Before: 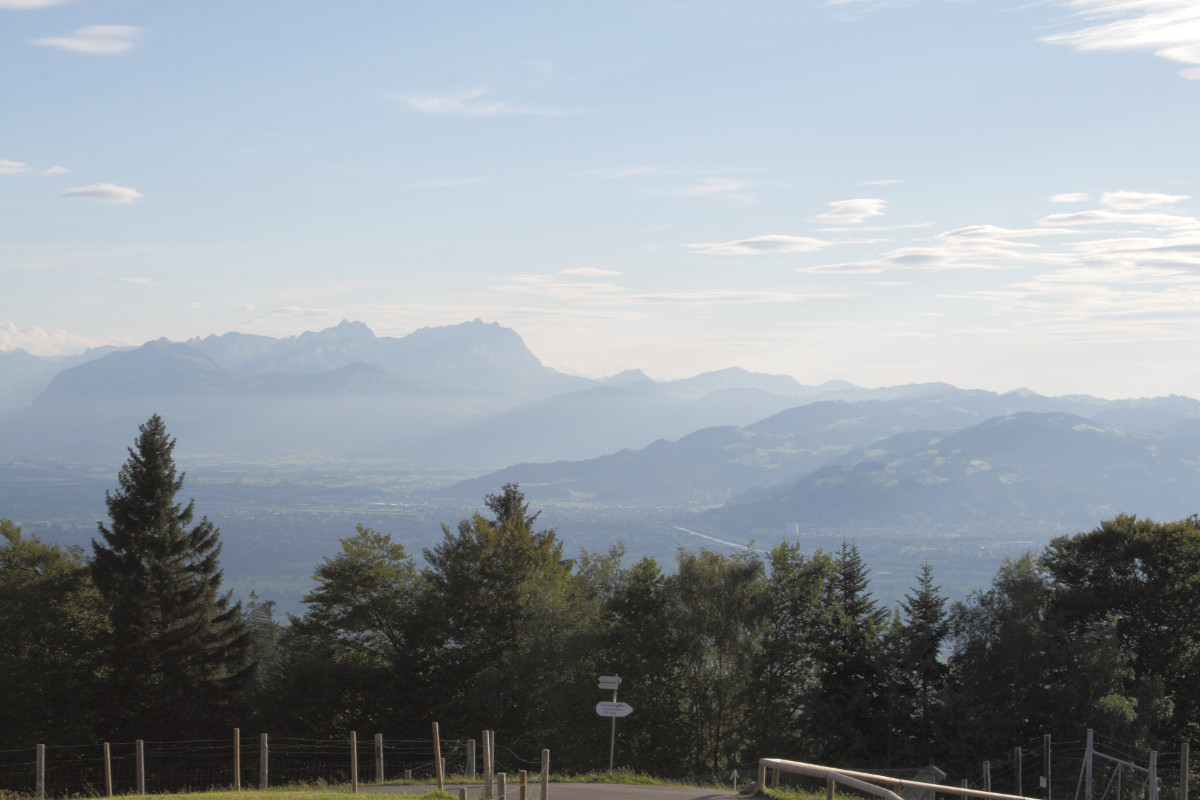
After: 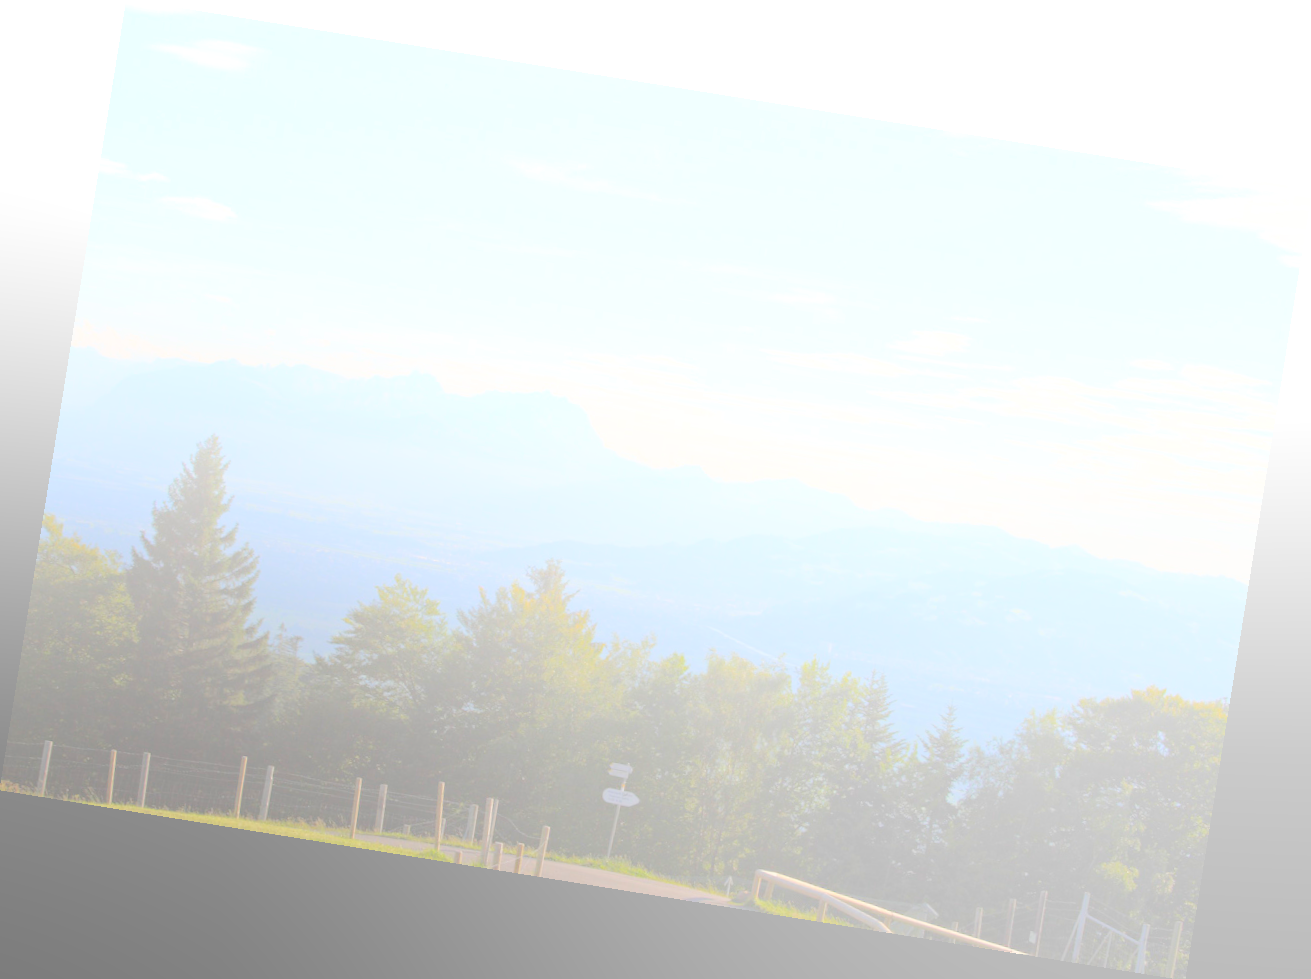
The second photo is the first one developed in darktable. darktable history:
haze removal: compatibility mode true, adaptive false
bloom: size 85%, threshold 5%, strength 85%
rotate and perspective: rotation 9.12°, automatic cropping off
